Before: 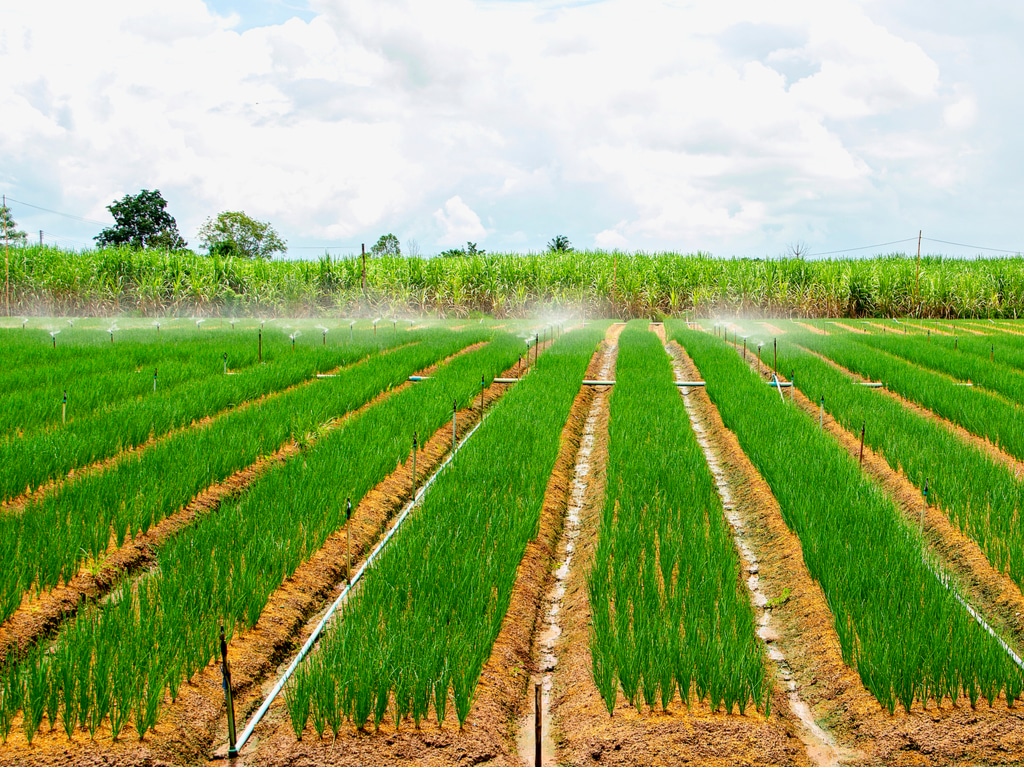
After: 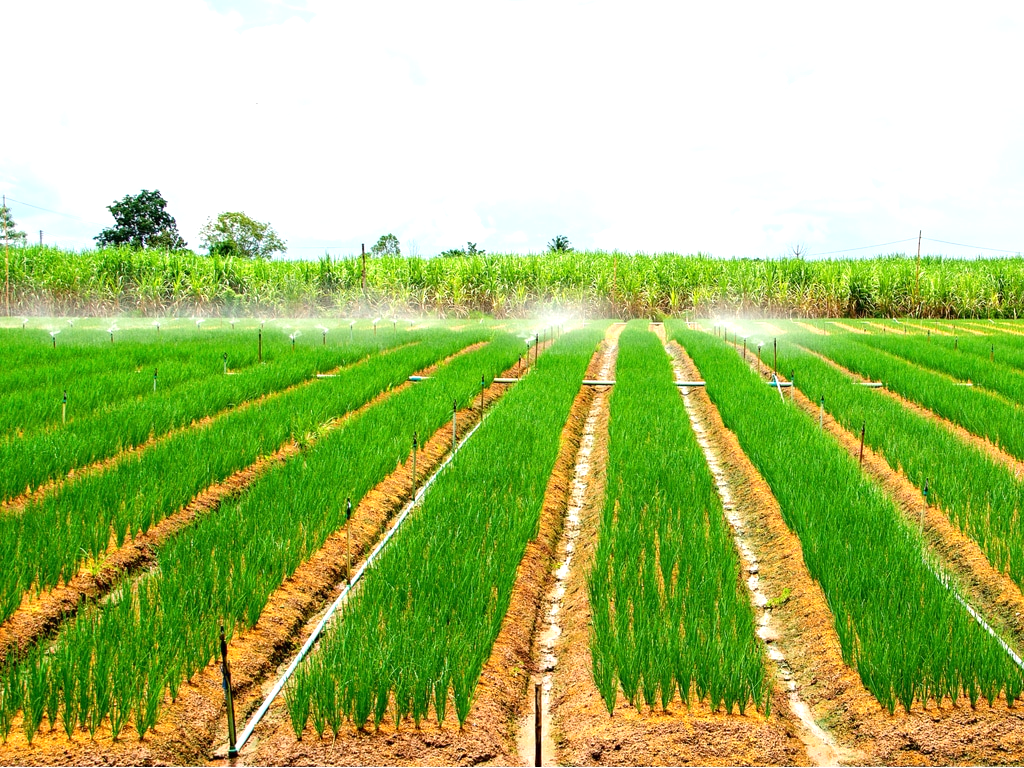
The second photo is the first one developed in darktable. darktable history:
exposure: black level correction 0, exposure 0.5 EV, compensate highlight preservation false
tone equalizer: on, module defaults
